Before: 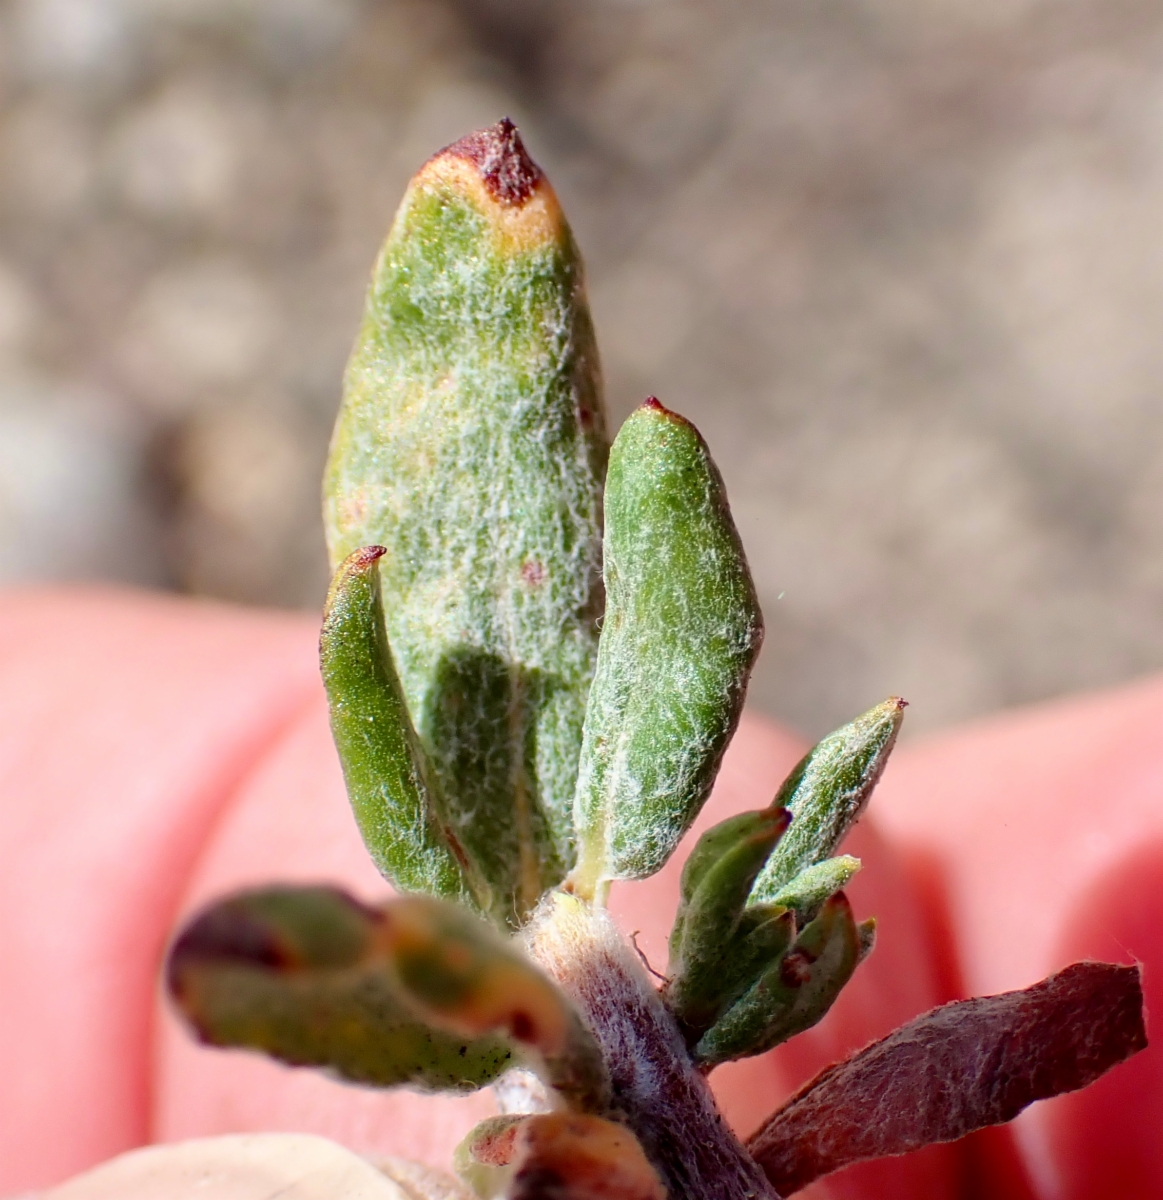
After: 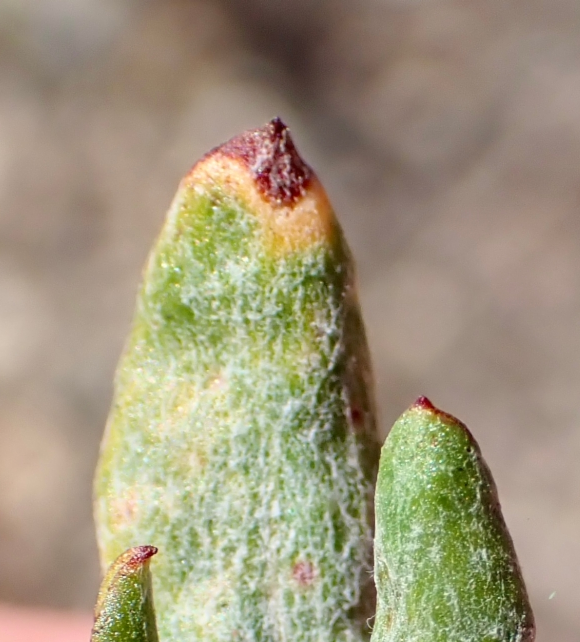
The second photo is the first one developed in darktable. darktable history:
crop: left 19.729%, right 30.4%, bottom 46.447%
